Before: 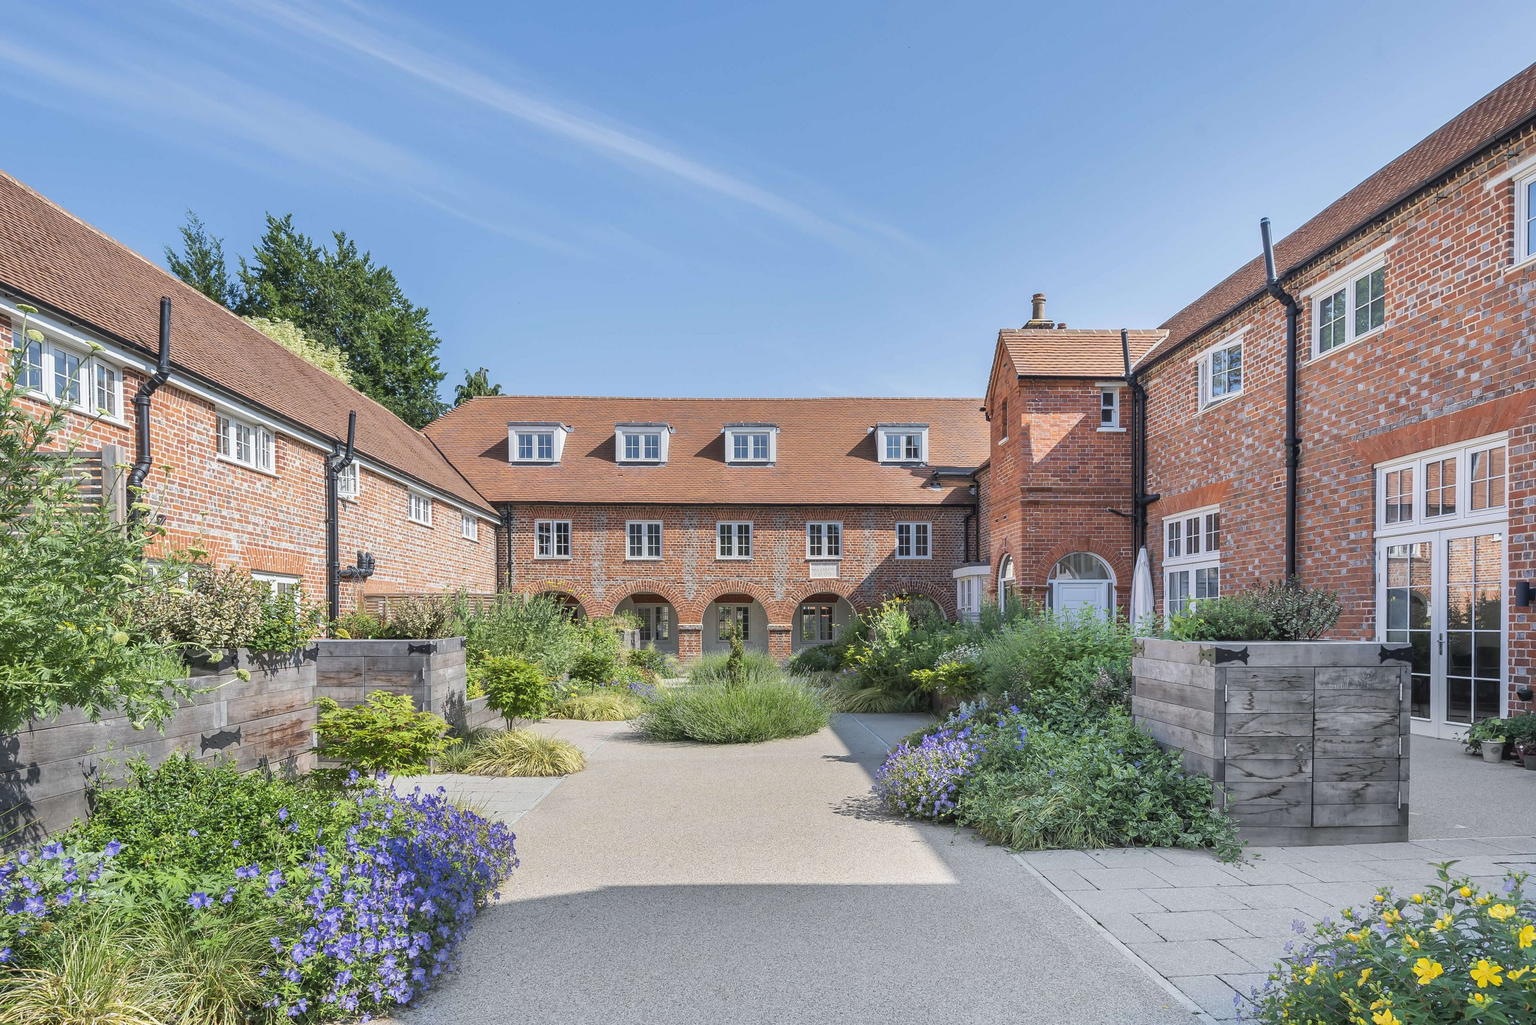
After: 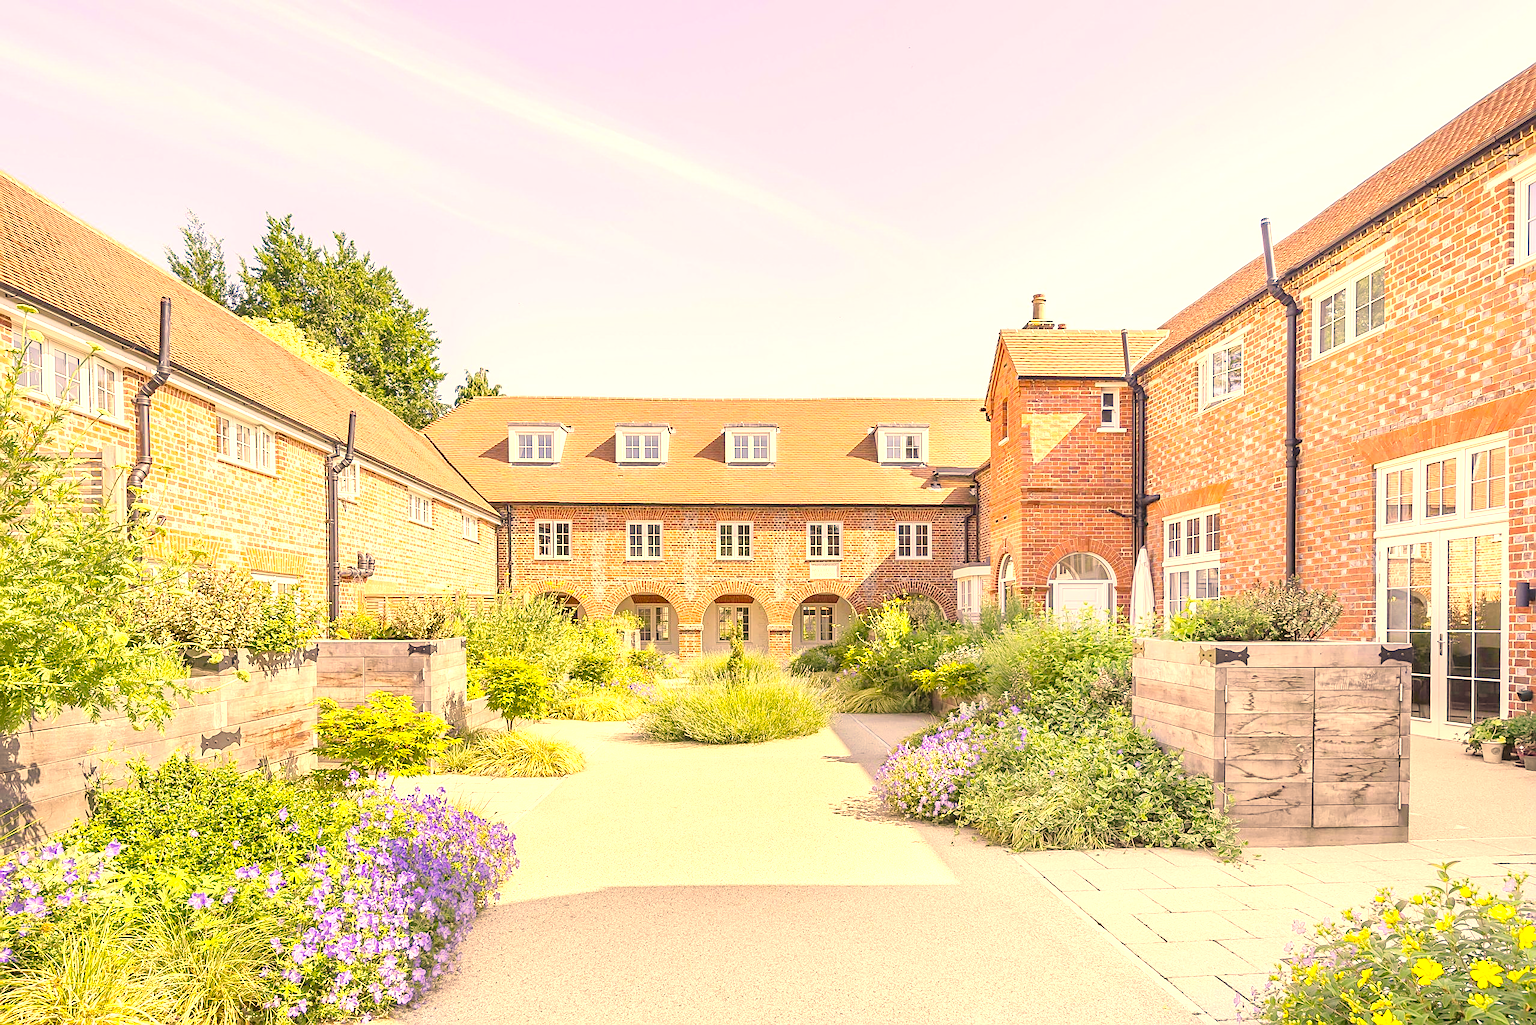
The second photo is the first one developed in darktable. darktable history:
tone curve: curves: ch0 [(0, 0) (0.003, 0.004) (0.011, 0.015) (0.025, 0.033) (0.044, 0.058) (0.069, 0.091) (0.1, 0.131) (0.136, 0.179) (0.177, 0.233) (0.224, 0.296) (0.277, 0.364) (0.335, 0.434) (0.399, 0.511) (0.468, 0.584) (0.543, 0.656) (0.623, 0.729) (0.709, 0.799) (0.801, 0.874) (0.898, 0.936) (1, 1)], preserve colors none
sharpen: on, module defaults
exposure: black level correction 0, exposure 1.282 EV, compensate highlight preservation false
color balance rgb: perceptual saturation grading › global saturation 25.487%, global vibrance 20%
color correction: highlights a* 17.99, highlights b* 35.98, shadows a* 1.9, shadows b* 6.09, saturation 1.02
